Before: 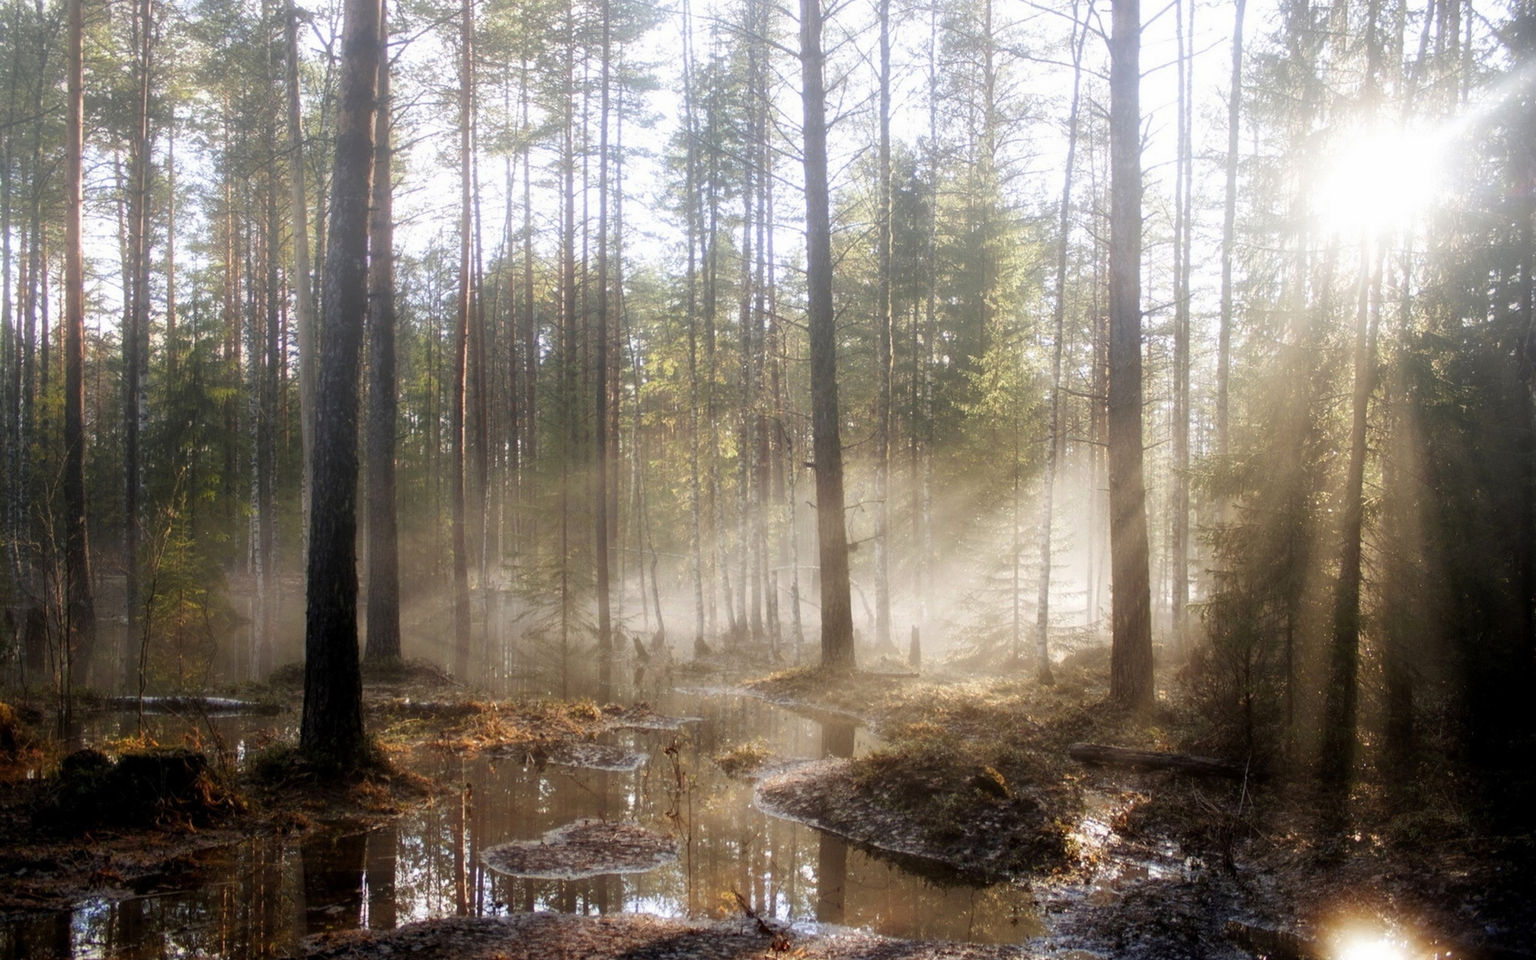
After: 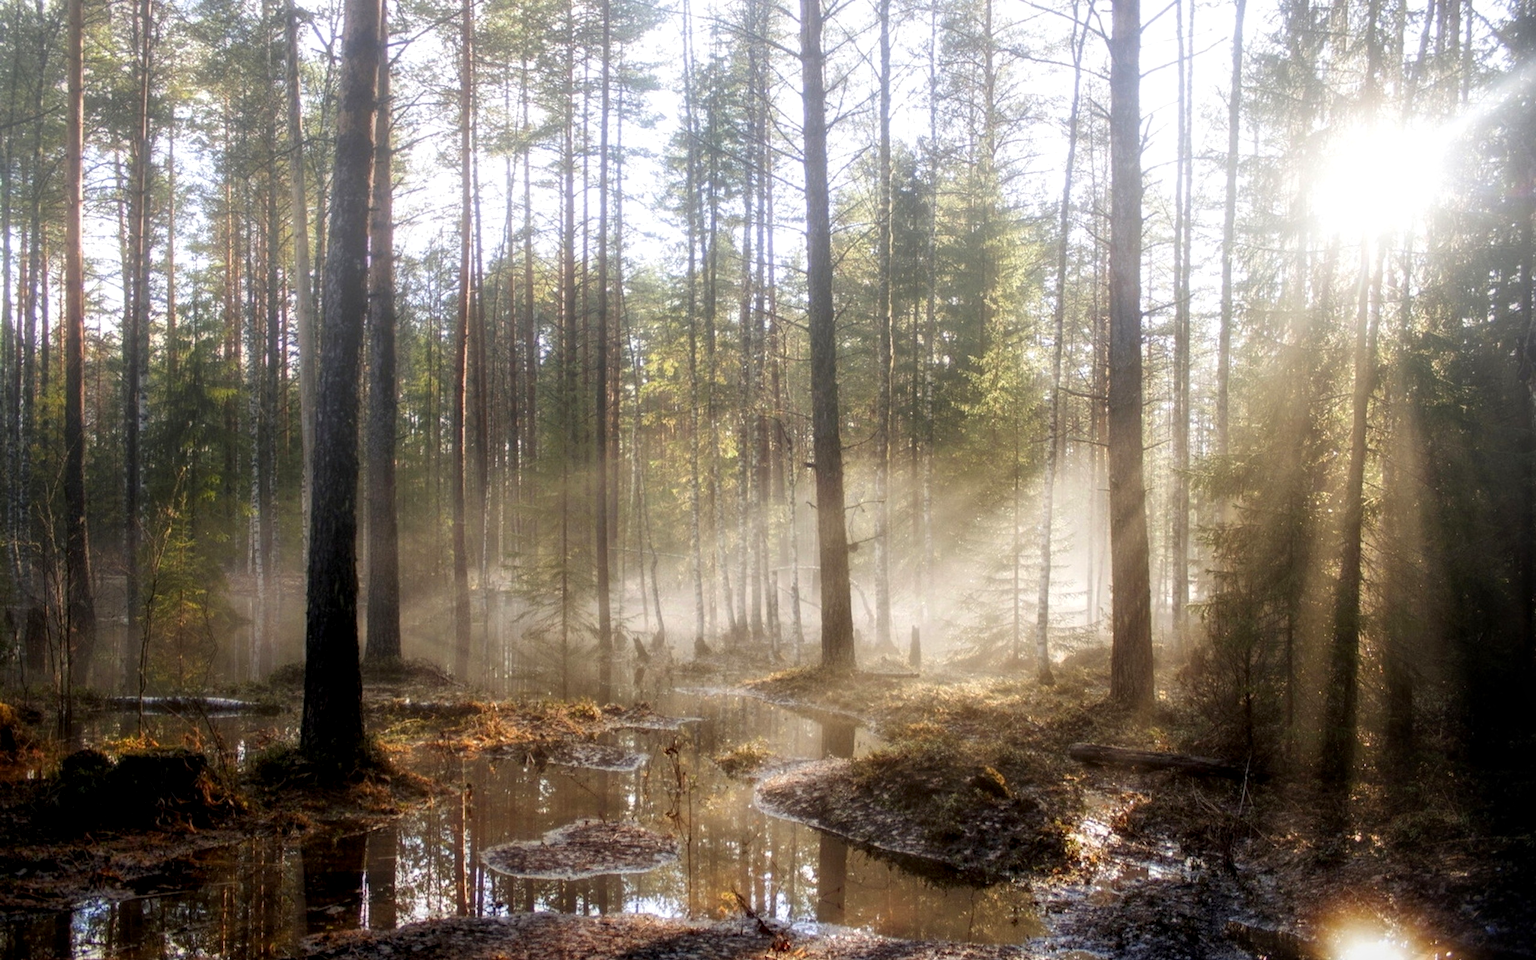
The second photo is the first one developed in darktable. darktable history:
local contrast: on, module defaults
contrast brightness saturation: contrast 0.042, saturation 0.159
